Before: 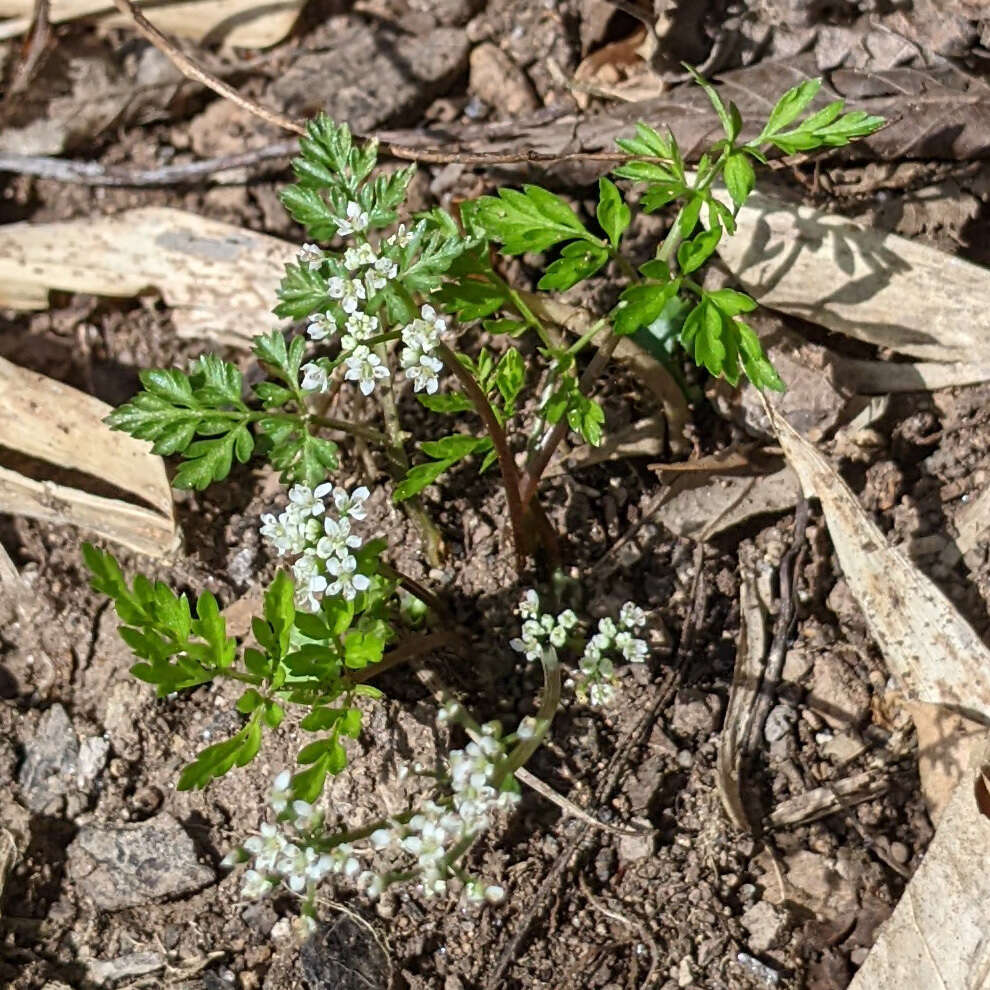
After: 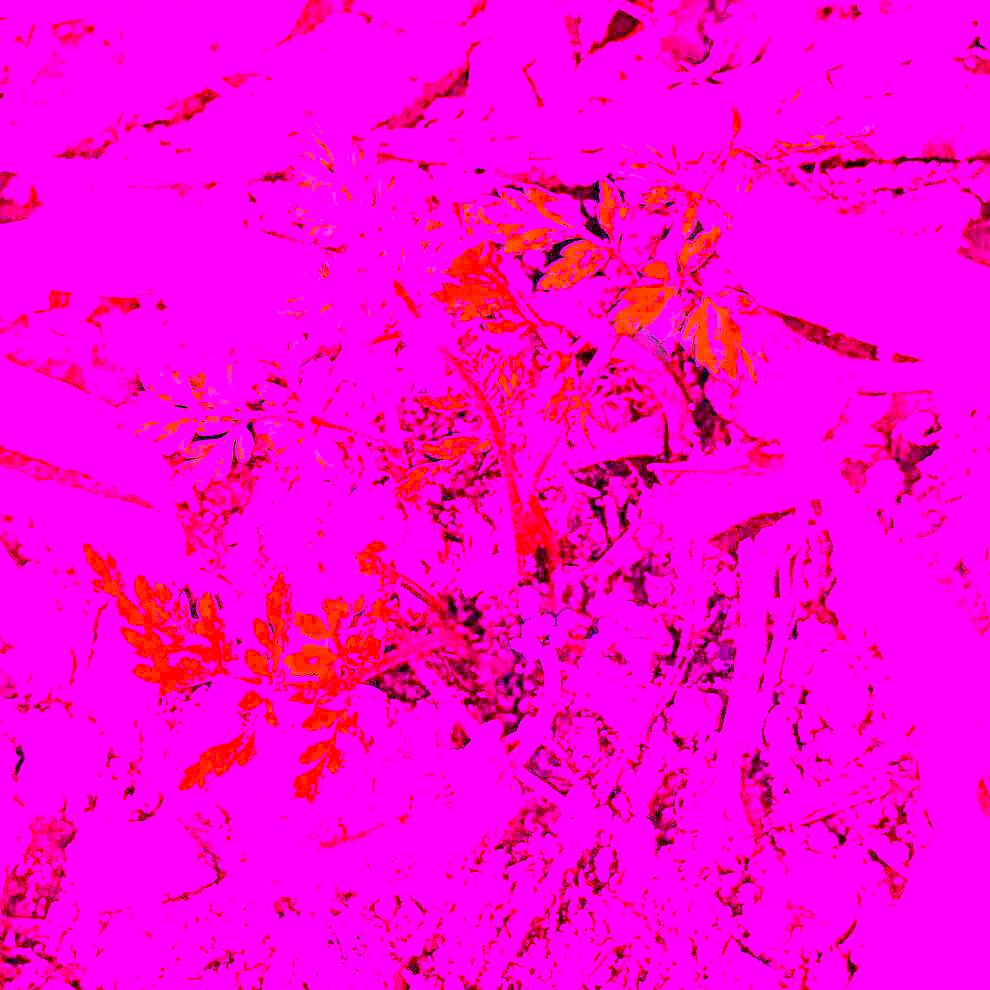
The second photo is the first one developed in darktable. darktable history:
white balance: red 8, blue 8
color balance: output saturation 110%
